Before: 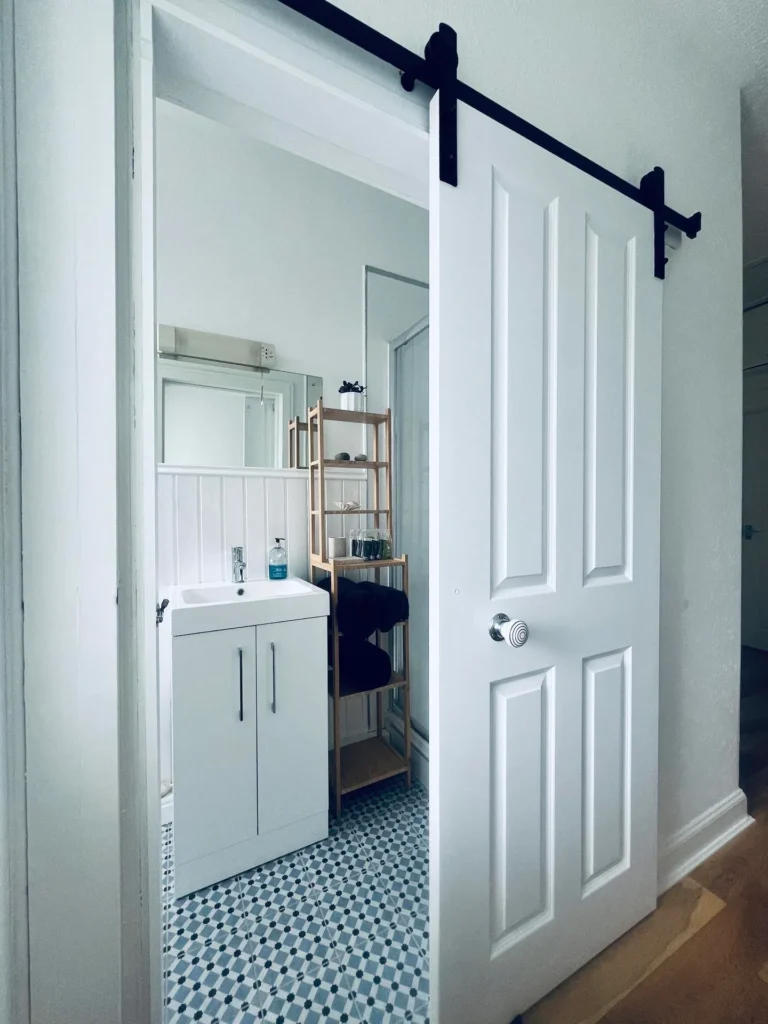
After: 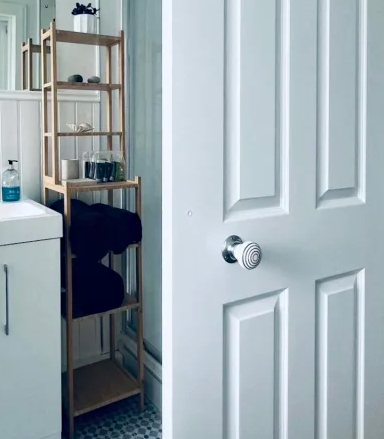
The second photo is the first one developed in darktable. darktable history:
haze removal: compatibility mode true
crop: left 34.877%, top 36.961%, right 15.068%, bottom 20.075%
